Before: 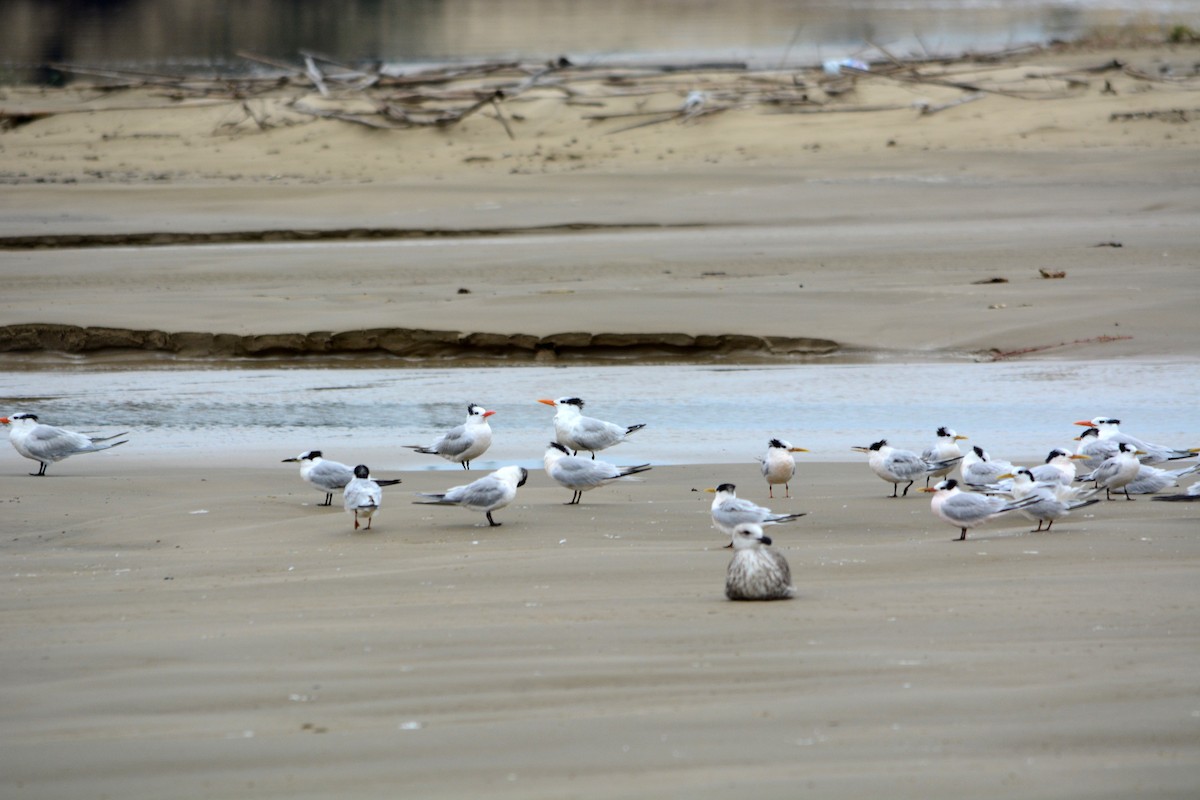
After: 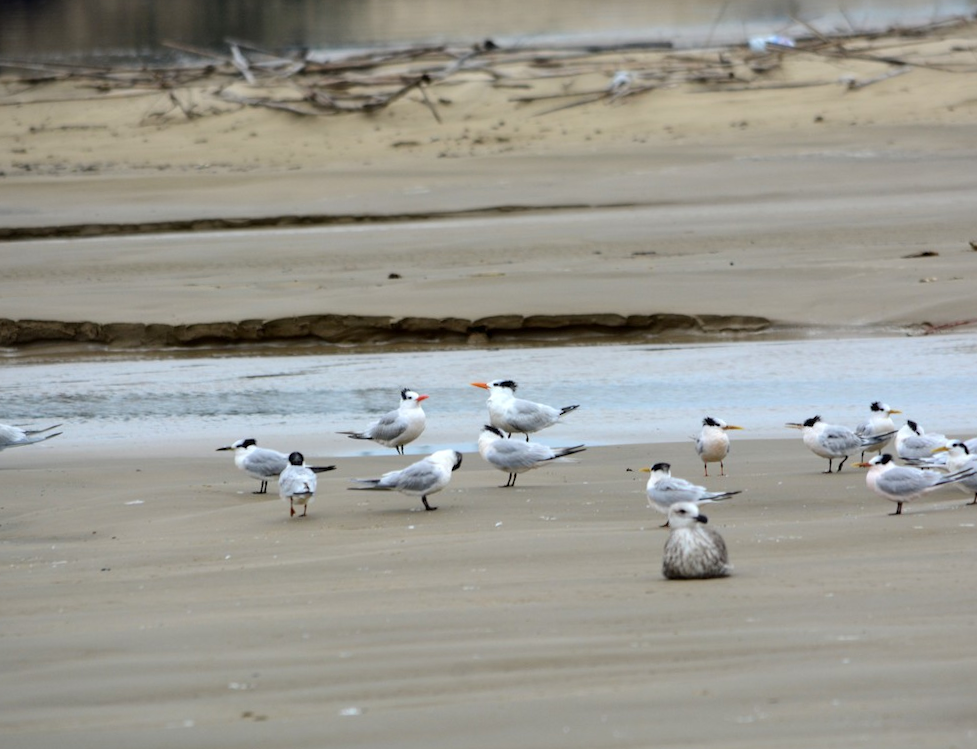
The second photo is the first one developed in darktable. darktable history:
crop and rotate: angle 1.22°, left 4.232%, top 0.834%, right 11.707%, bottom 2.441%
tone equalizer: -8 EV 0.099 EV, edges refinement/feathering 500, mask exposure compensation -1.57 EV, preserve details no
